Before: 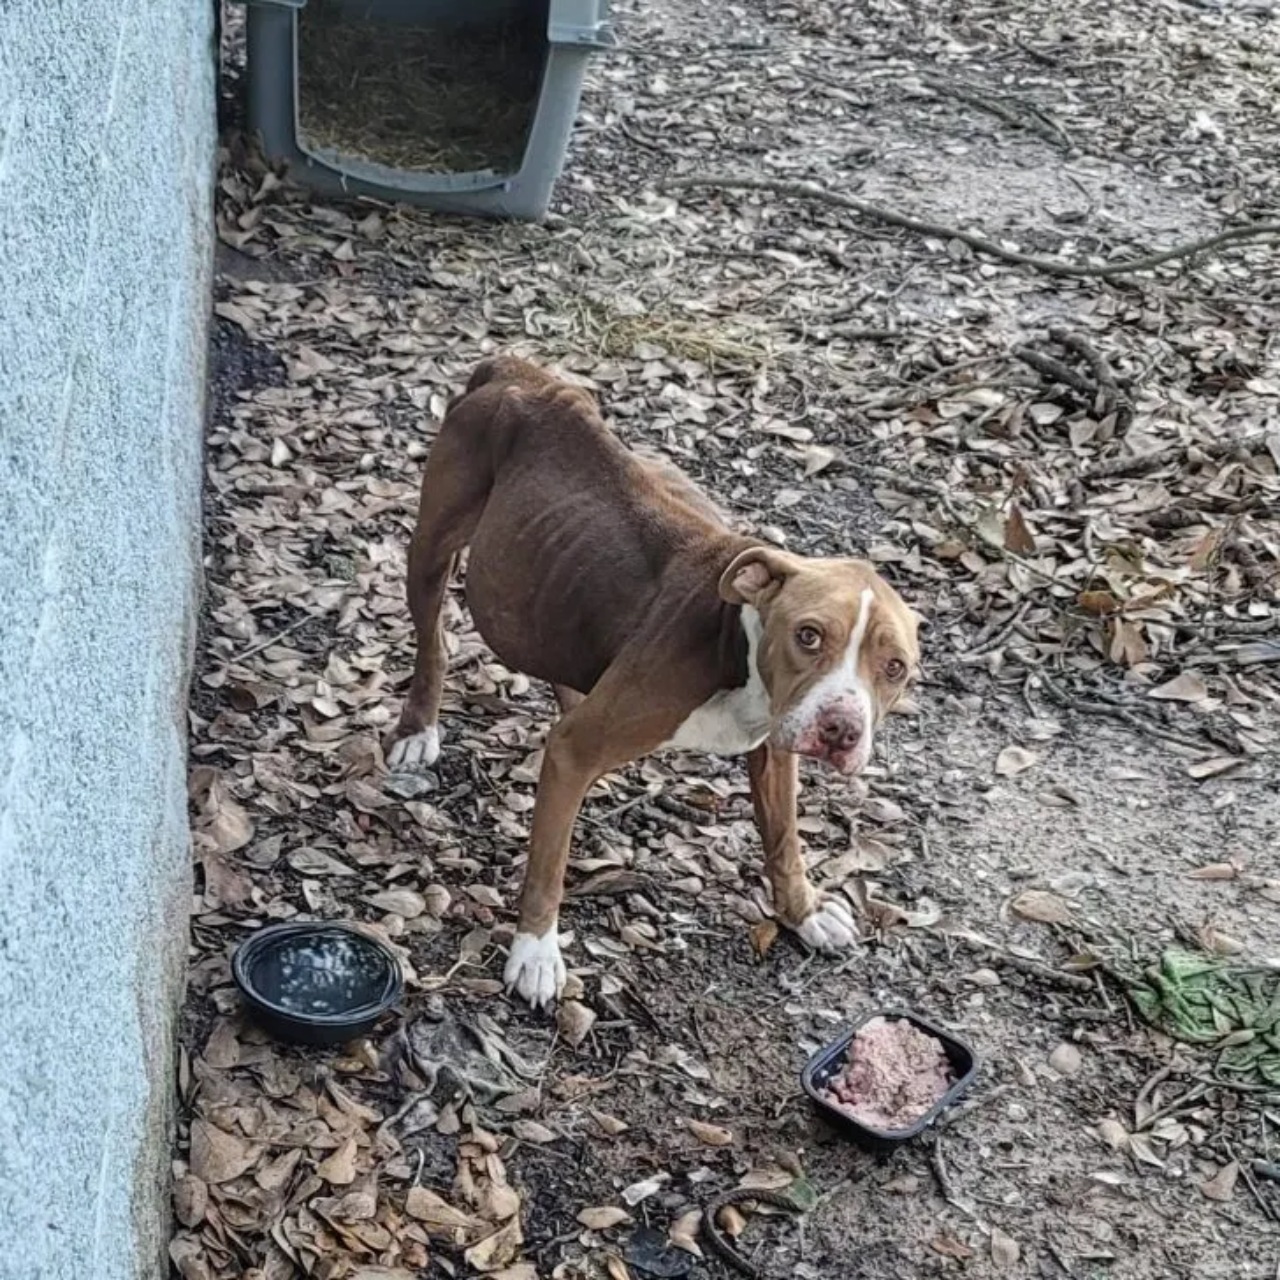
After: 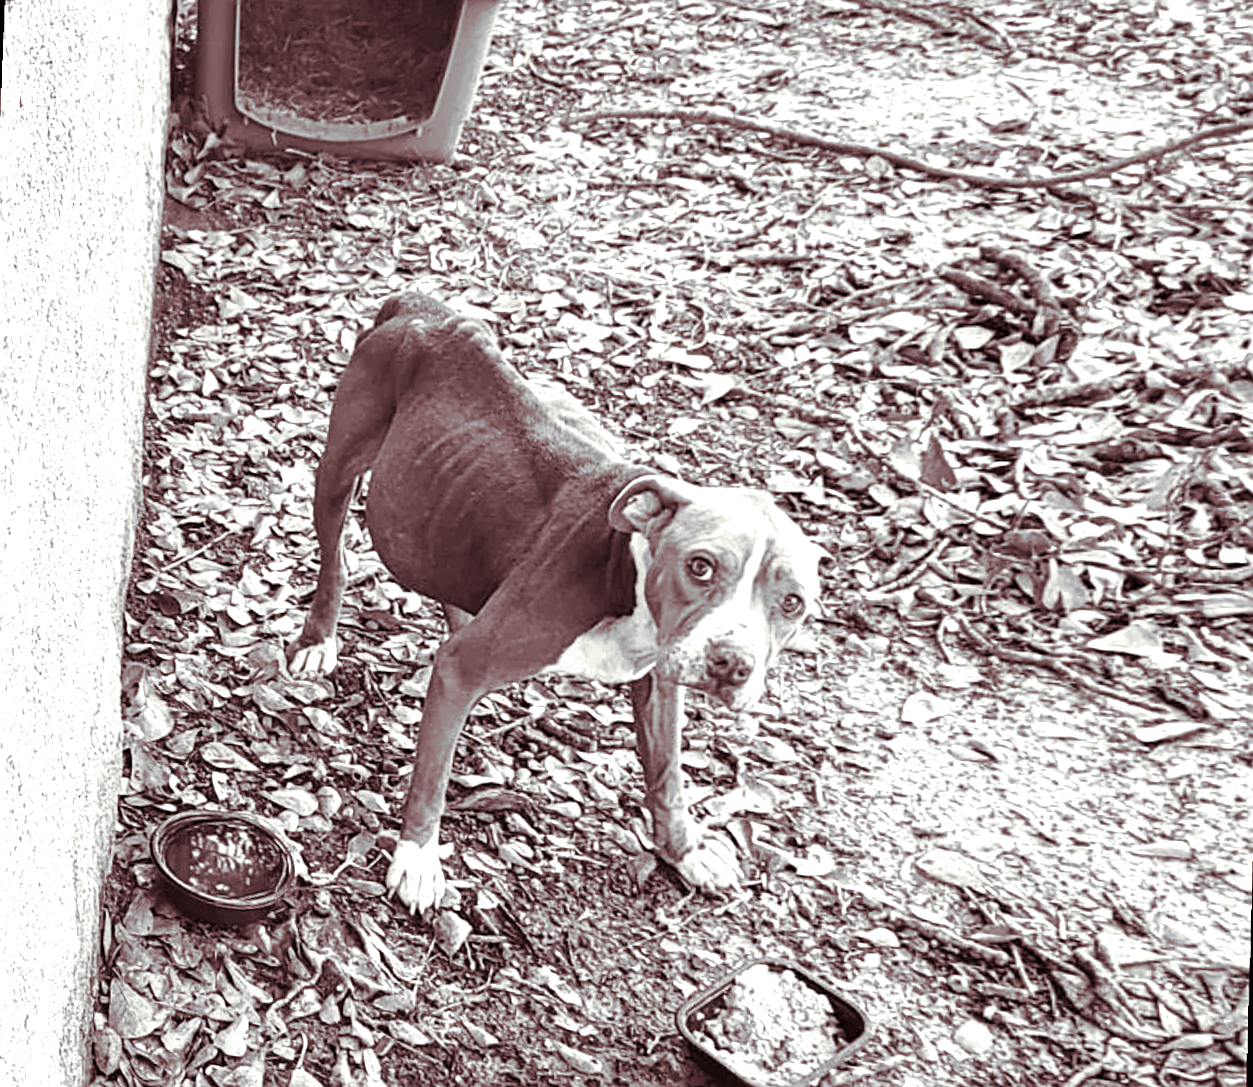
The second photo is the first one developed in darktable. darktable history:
monochrome: on, module defaults
rotate and perspective: rotation 1.69°, lens shift (vertical) -0.023, lens shift (horizontal) -0.291, crop left 0.025, crop right 0.988, crop top 0.092, crop bottom 0.842
crop and rotate: angle -0.5°
exposure: black level correction 0, exposure 1.1 EV, compensate exposure bias true, compensate highlight preservation false
sharpen: on, module defaults
split-toning: on, module defaults
